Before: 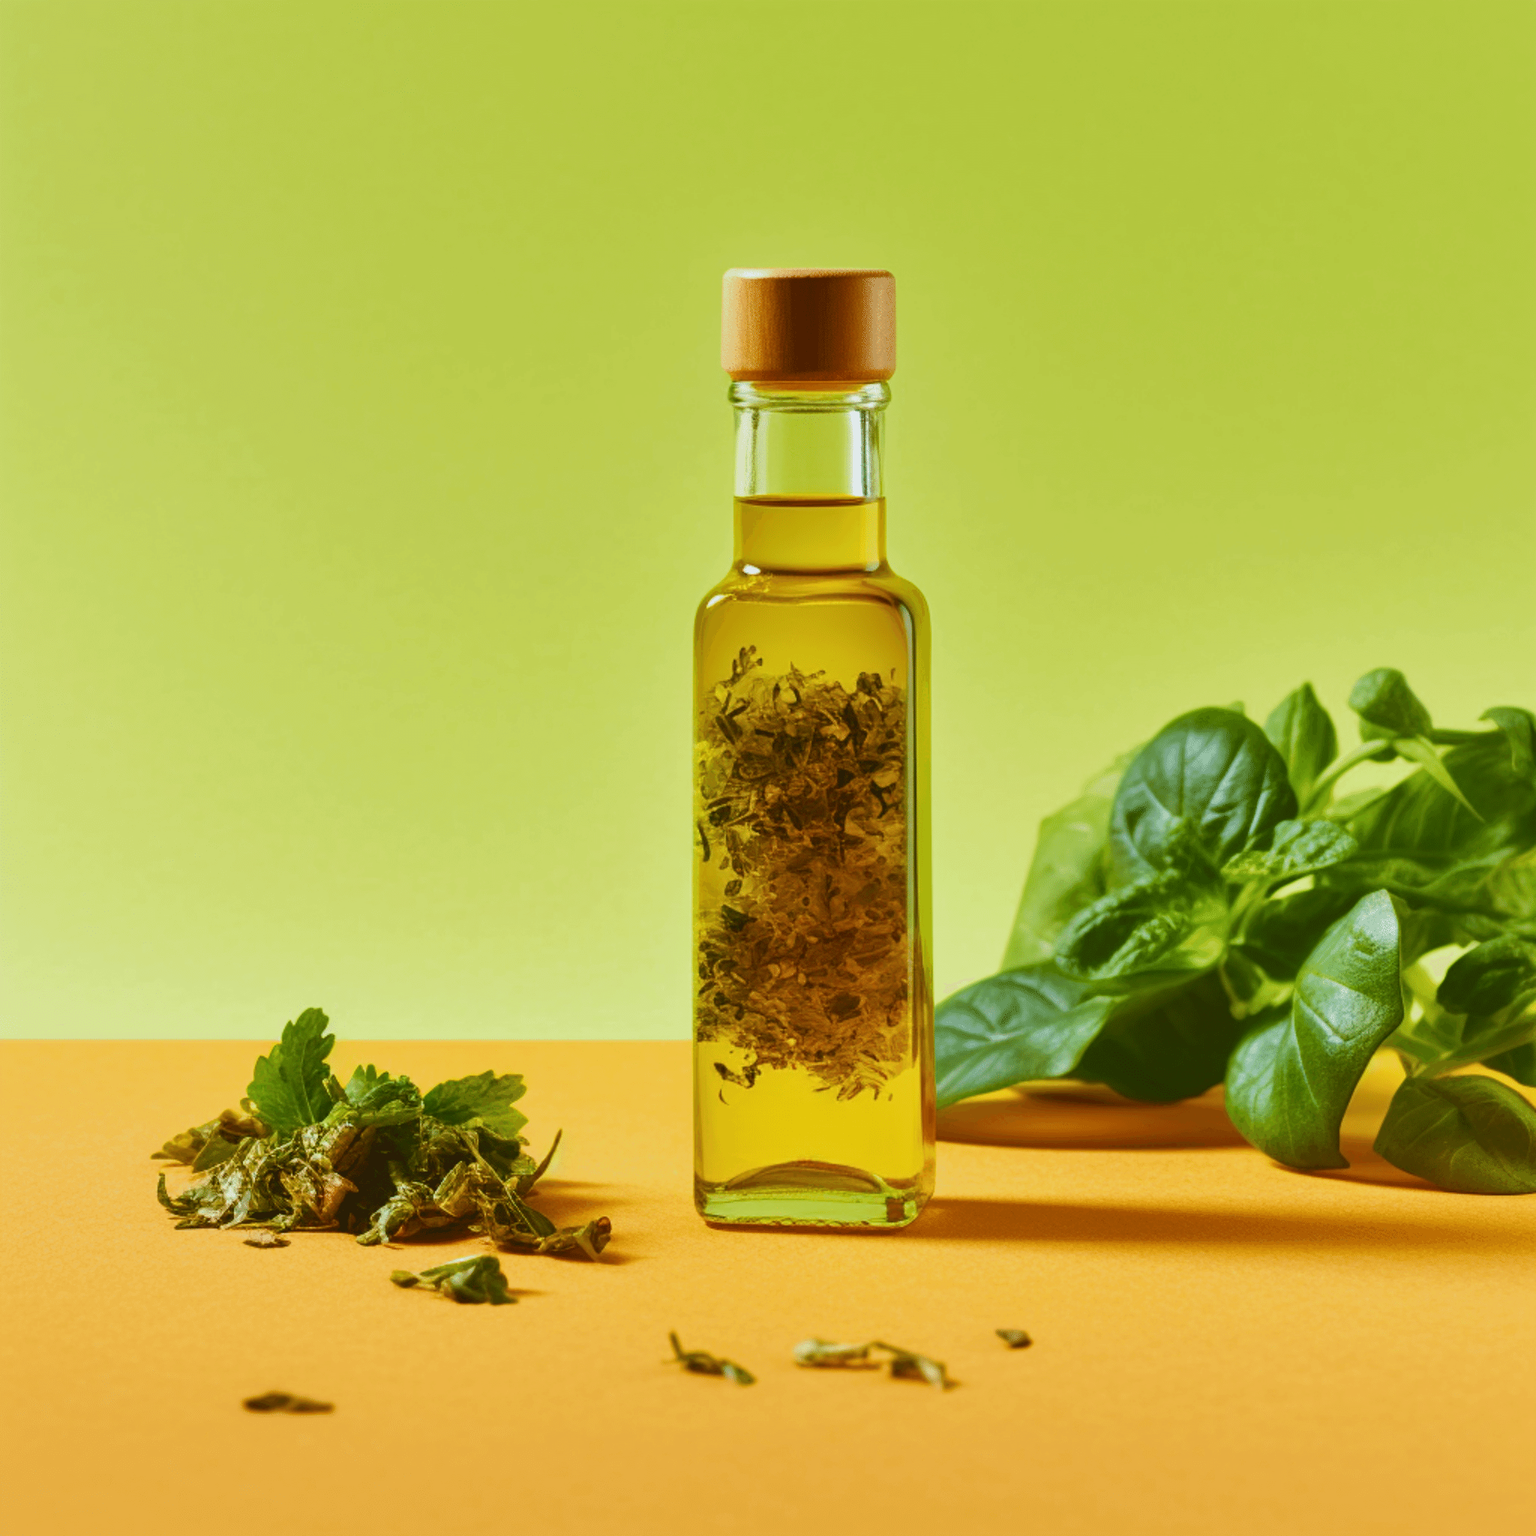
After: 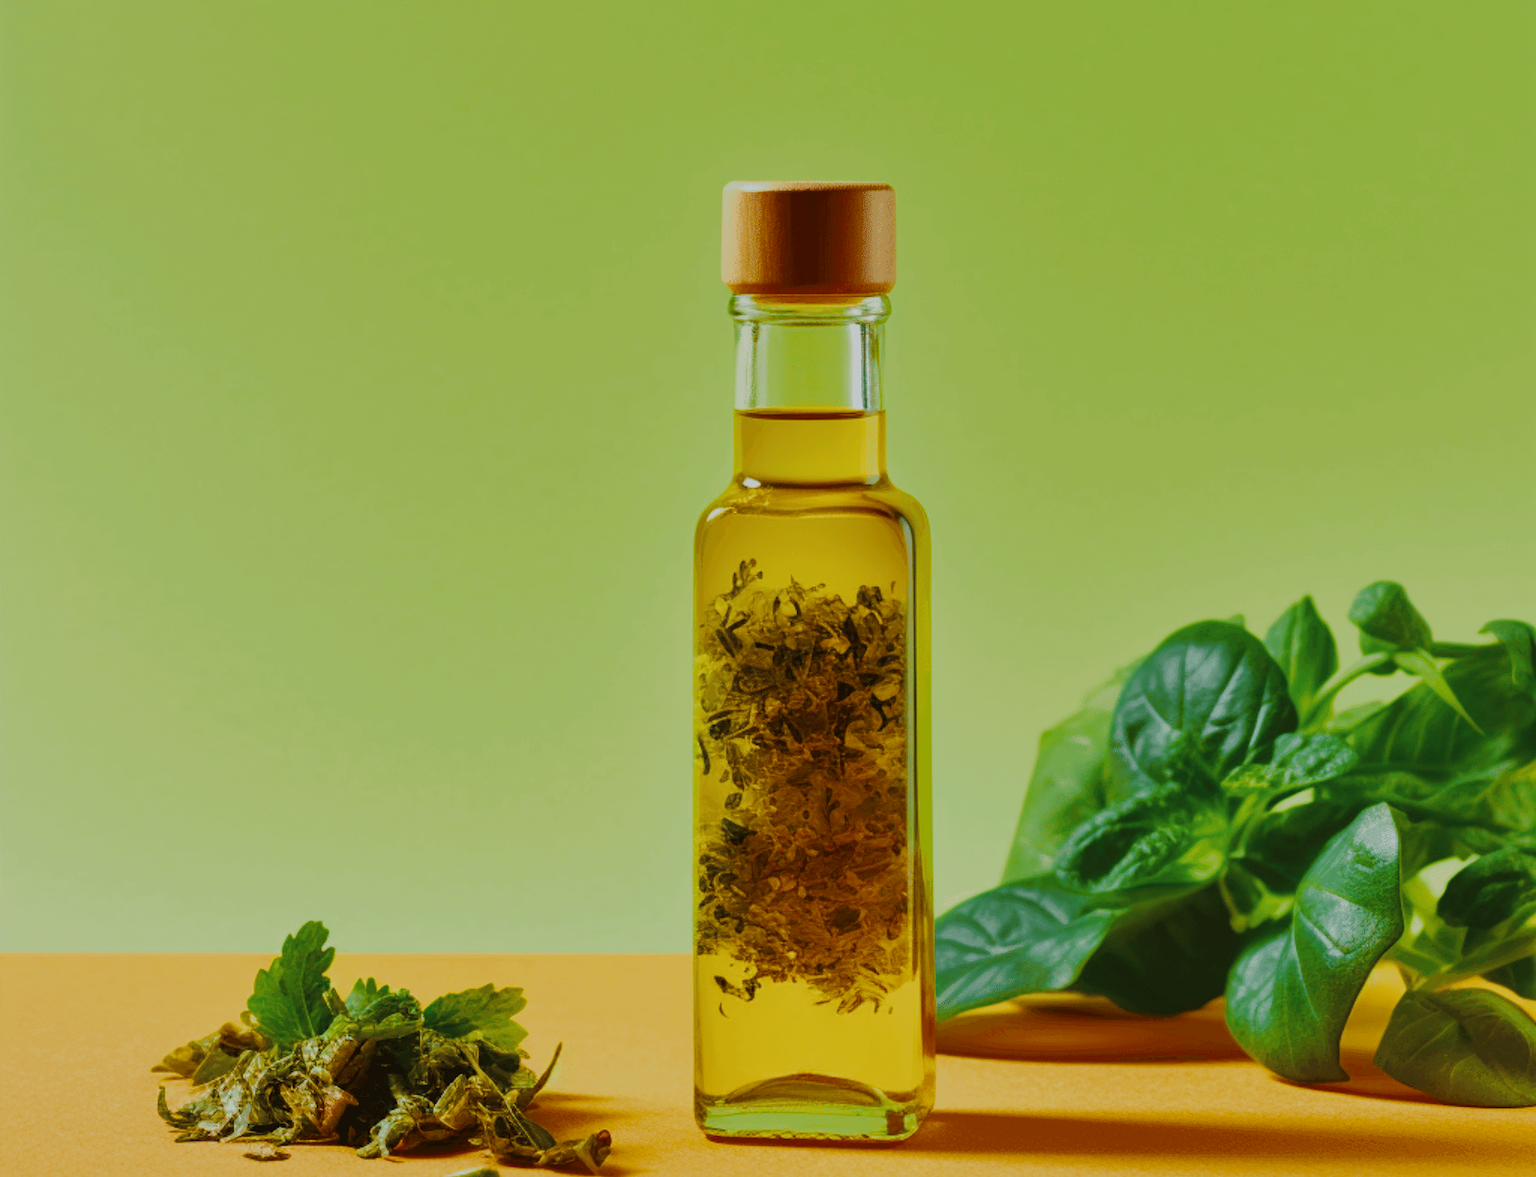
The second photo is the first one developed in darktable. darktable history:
crop: top 5.667%, bottom 17.637%
filmic rgb: black relative exposure -7.75 EV, white relative exposure 4.4 EV, threshold 3 EV, hardness 3.76, latitude 38.11%, contrast 0.966, highlights saturation mix 10%, shadows ↔ highlights balance 4.59%, color science v4 (2020), enable highlight reconstruction true
color zones: curves: ch0 [(0, 0.5) (0.125, 0.4) (0.25, 0.5) (0.375, 0.4) (0.5, 0.4) (0.625, 0.35) (0.75, 0.35) (0.875, 0.5)]; ch1 [(0, 0.35) (0.125, 0.45) (0.25, 0.35) (0.375, 0.35) (0.5, 0.35) (0.625, 0.35) (0.75, 0.45) (0.875, 0.35)]; ch2 [(0, 0.6) (0.125, 0.5) (0.25, 0.5) (0.375, 0.6) (0.5, 0.6) (0.625, 0.5) (0.75, 0.5) (0.875, 0.5)]
